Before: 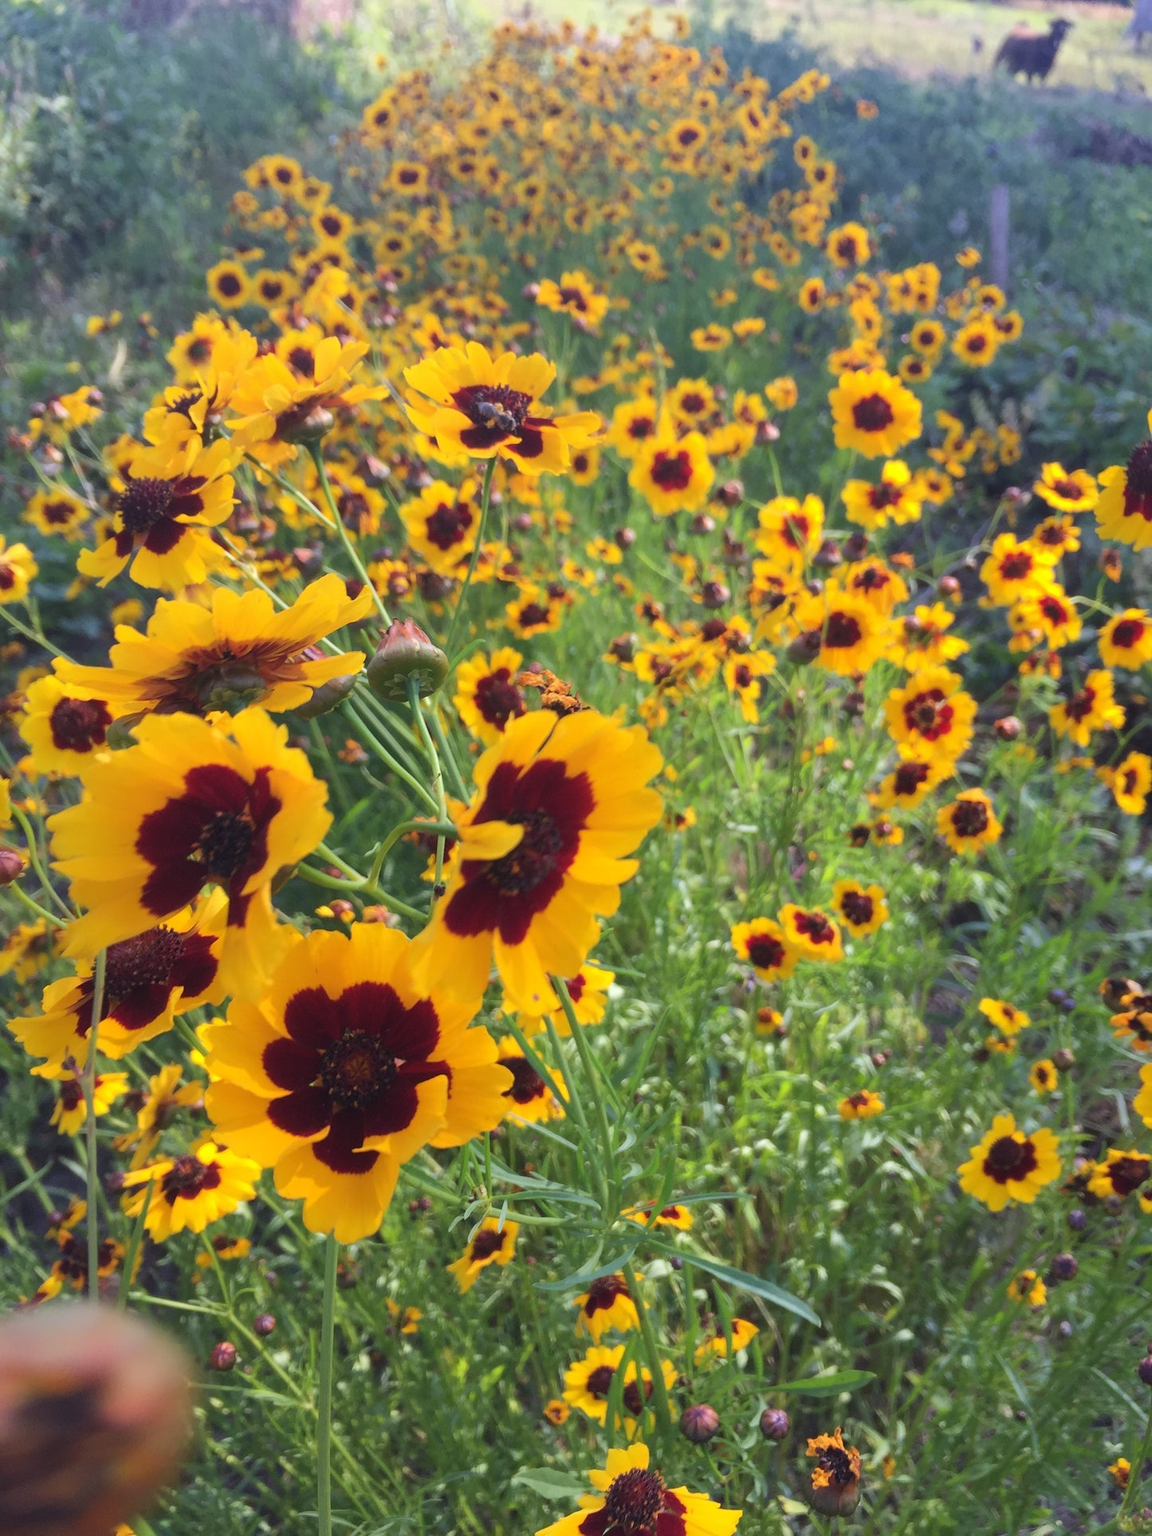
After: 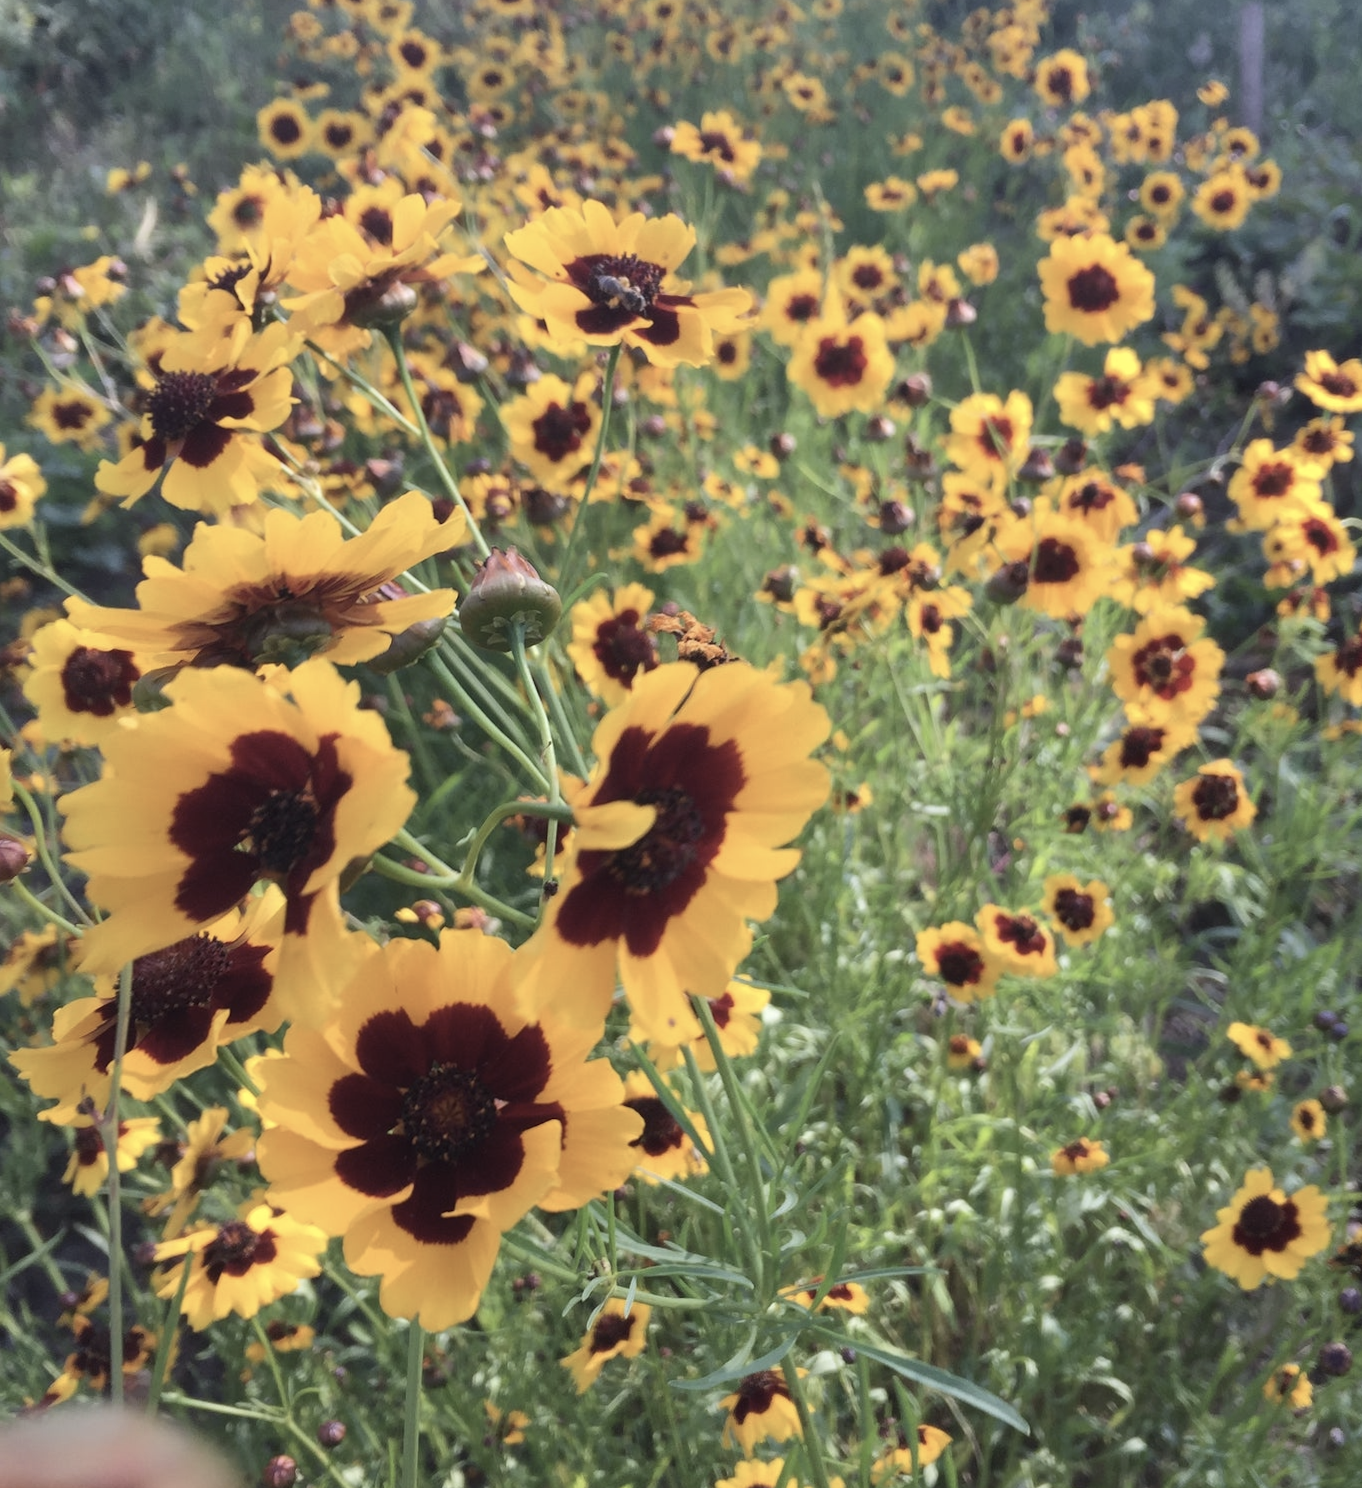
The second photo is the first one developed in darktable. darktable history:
crop and rotate: angle 0.088°, top 11.85%, right 5.528%, bottom 10.75%
contrast brightness saturation: contrast 0.104, saturation -0.37
